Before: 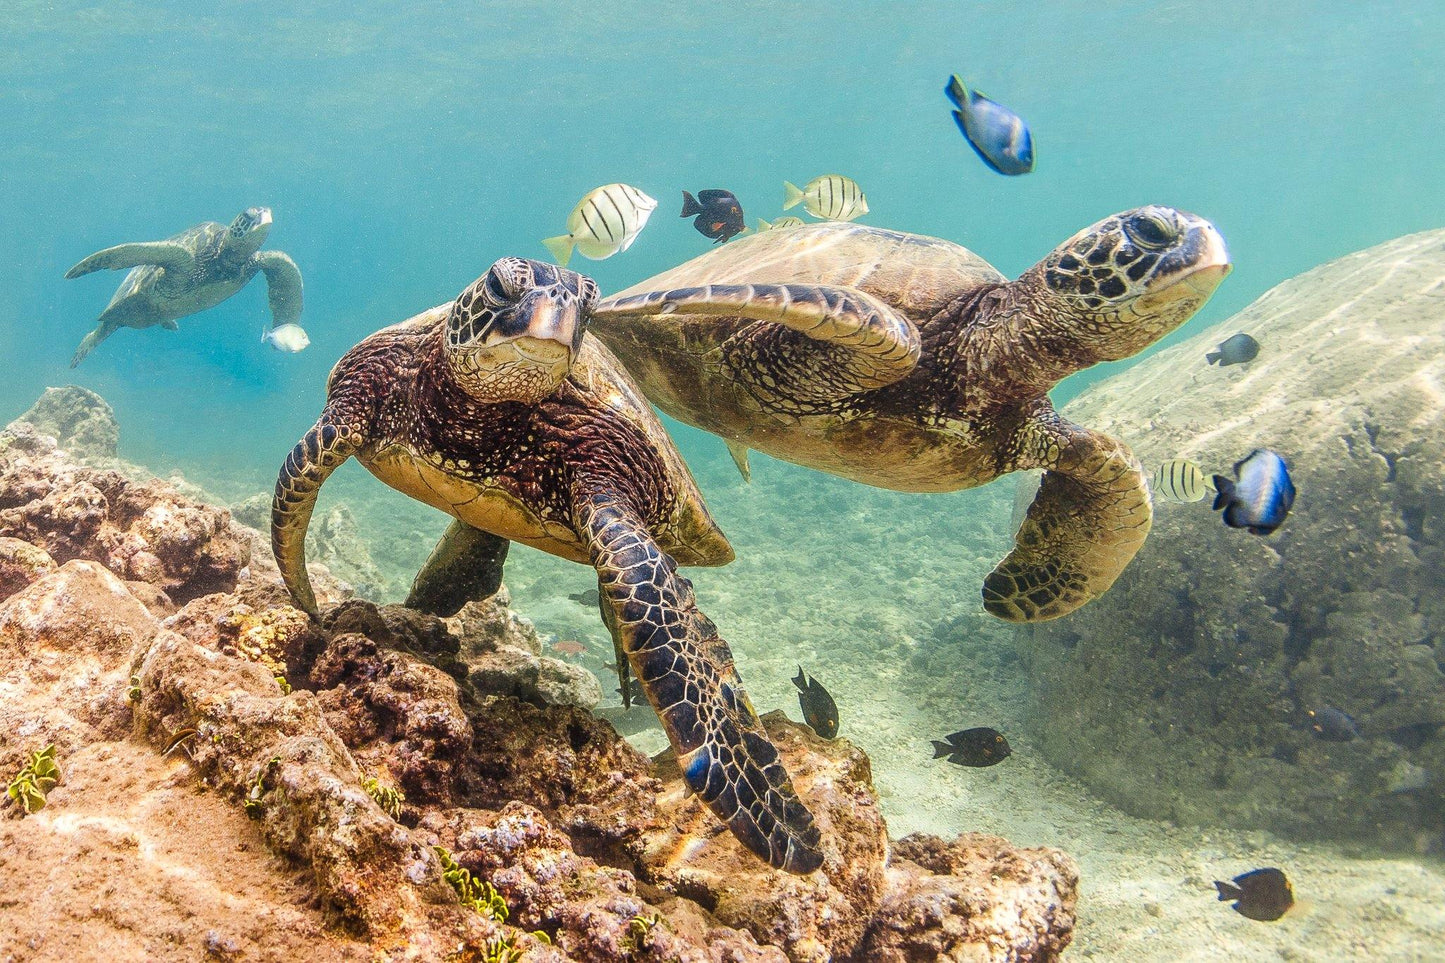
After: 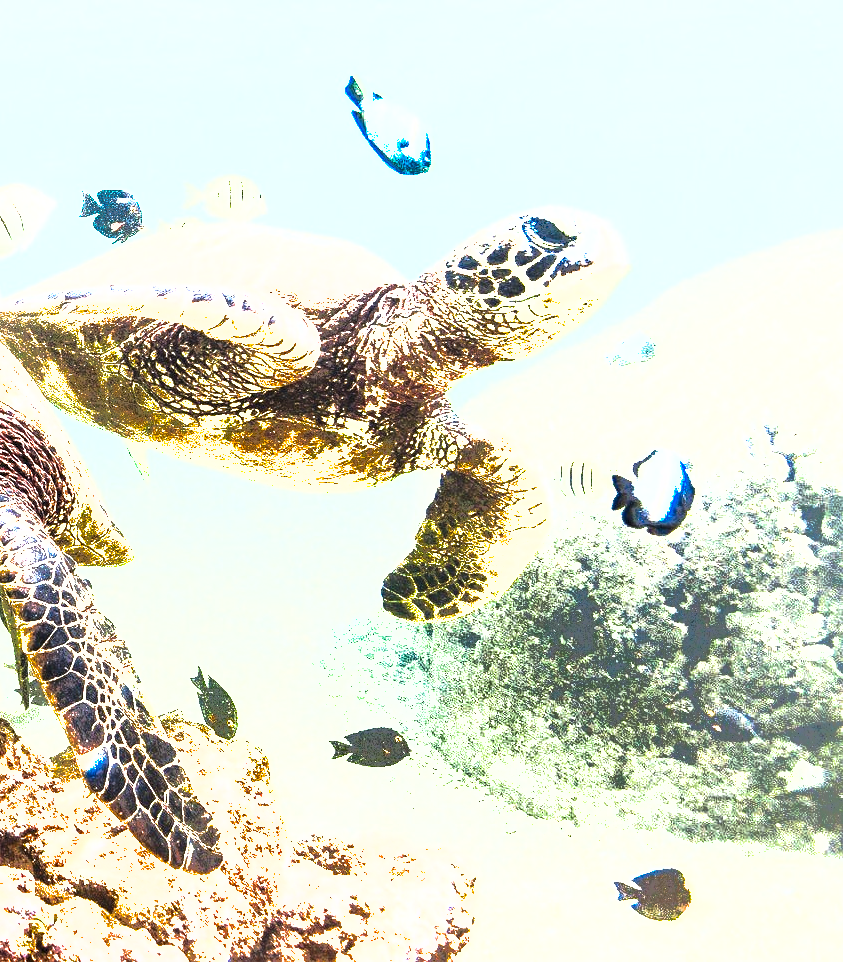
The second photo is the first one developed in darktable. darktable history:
levels: black 0.092%, levels [0.055, 0.477, 0.9]
exposure: black level correction 0, exposure 1.2 EV, compensate highlight preservation false
crop: left 41.642%
shadows and highlights: shadows 25.46, highlights -71.06
contrast brightness saturation: contrast 0.616, brightness 0.353, saturation 0.136
